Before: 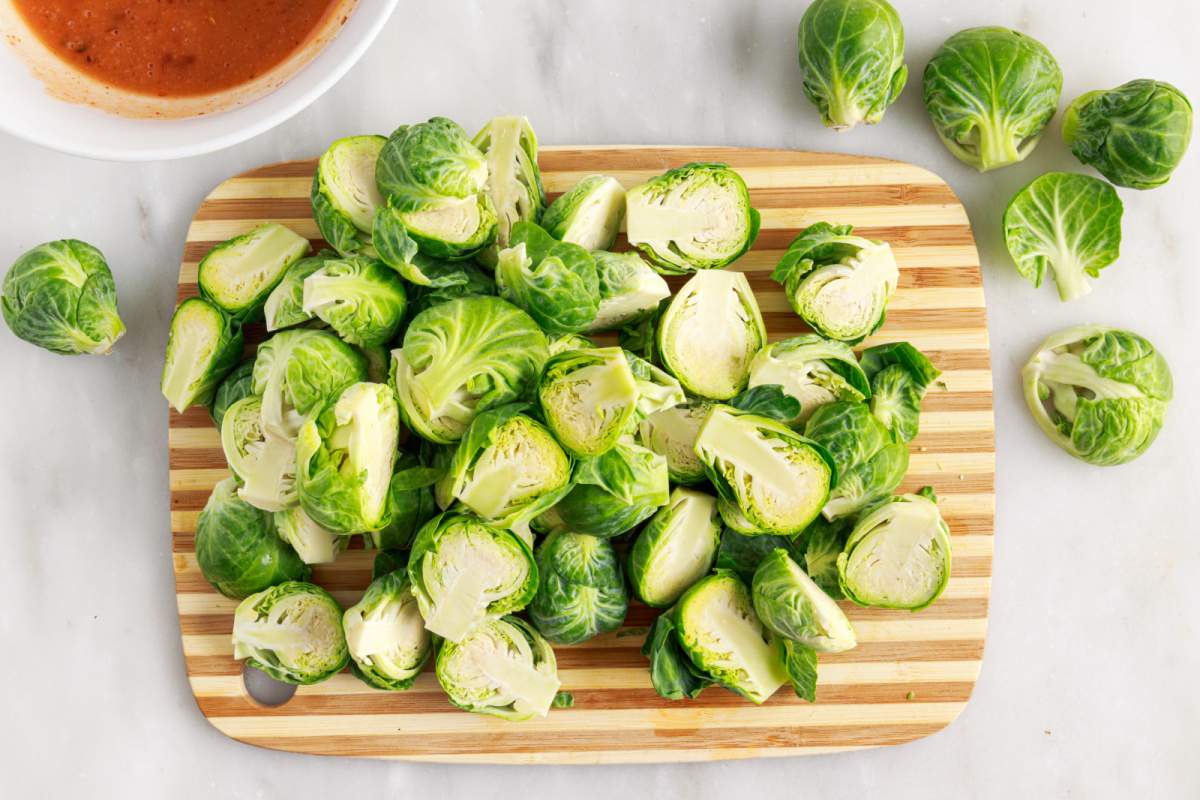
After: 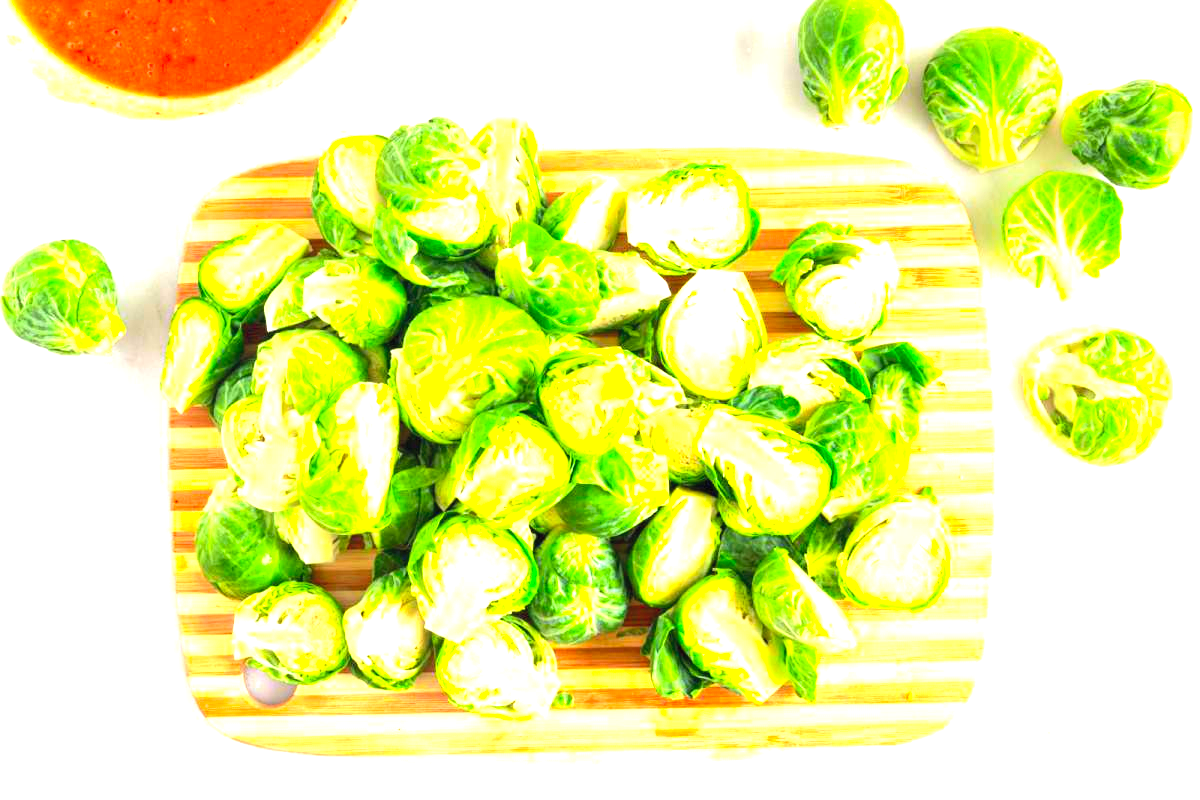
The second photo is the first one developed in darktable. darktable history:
contrast brightness saturation: contrast 0.066, brightness 0.176, saturation 0.412
tone equalizer: -8 EV -0.391 EV, -7 EV -0.364 EV, -6 EV -0.362 EV, -5 EV -0.204 EV, -3 EV 0.225 EV, -2 EV 0.33 EV, -1 EV 0.389 EV, +0 EV 0.403 EV, edges refinement/feathering 500, mask exposure compensation -1.57 EV, preserve details no
exposure: black level correction 0, exposure 1.381 EV, compensate exposure bias true, compensate highlight preservation false
